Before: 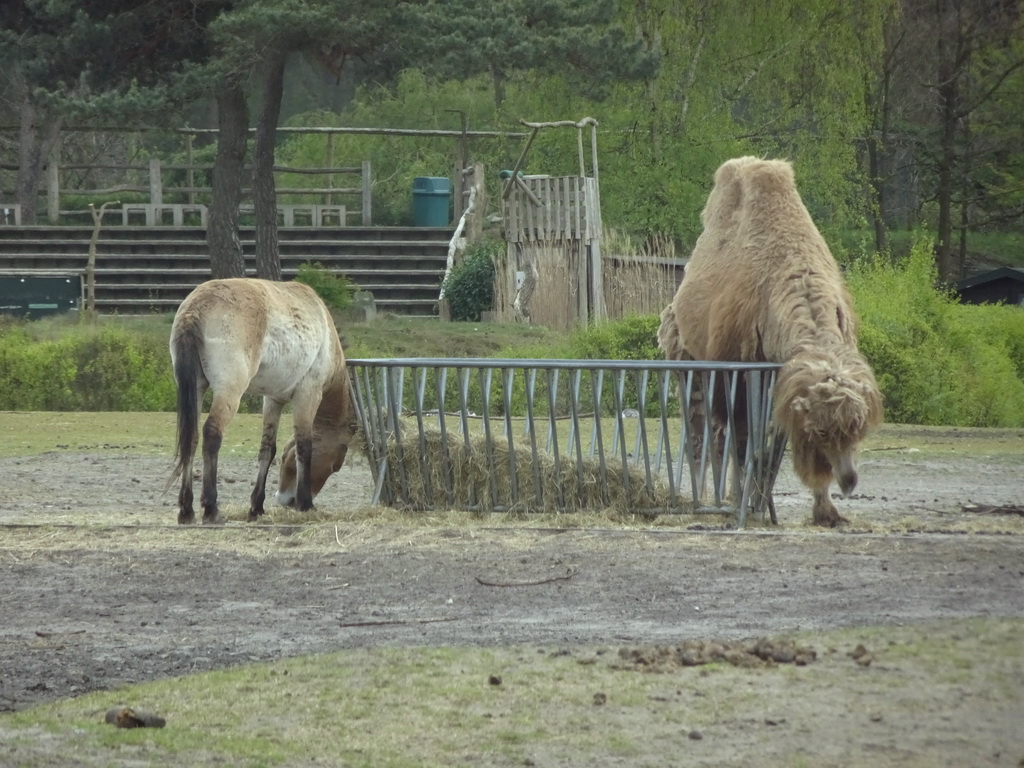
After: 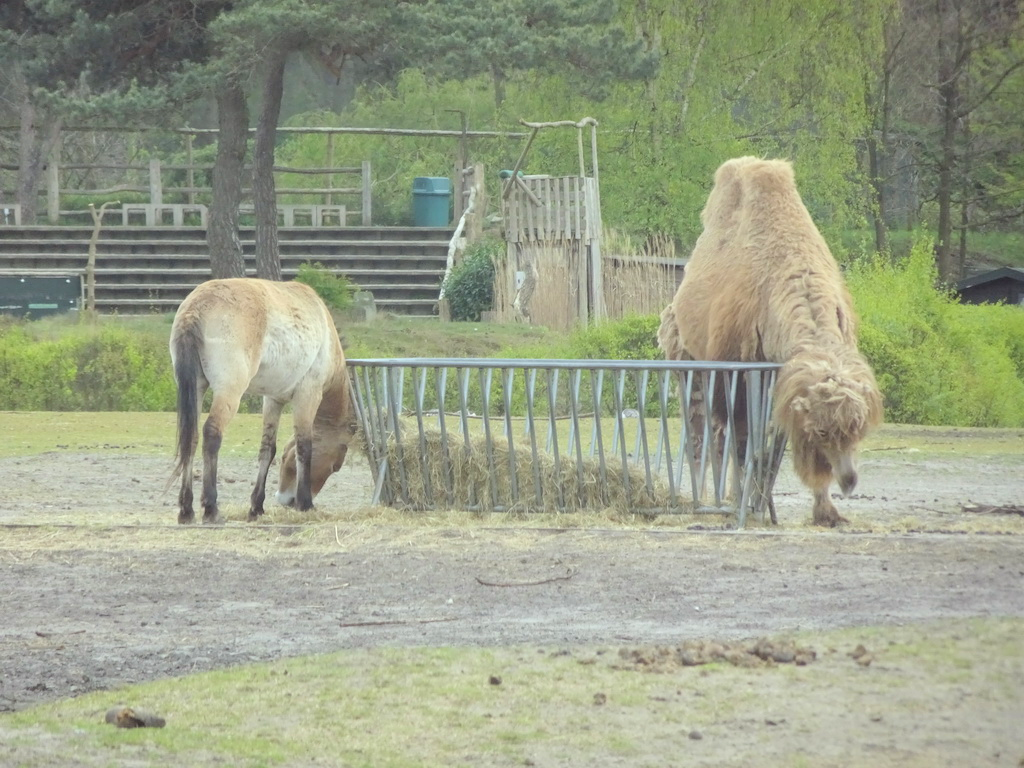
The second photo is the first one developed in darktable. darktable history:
contrast brightness saturation: saturation 0.18
global tonemap: drago (0.7, 100)
